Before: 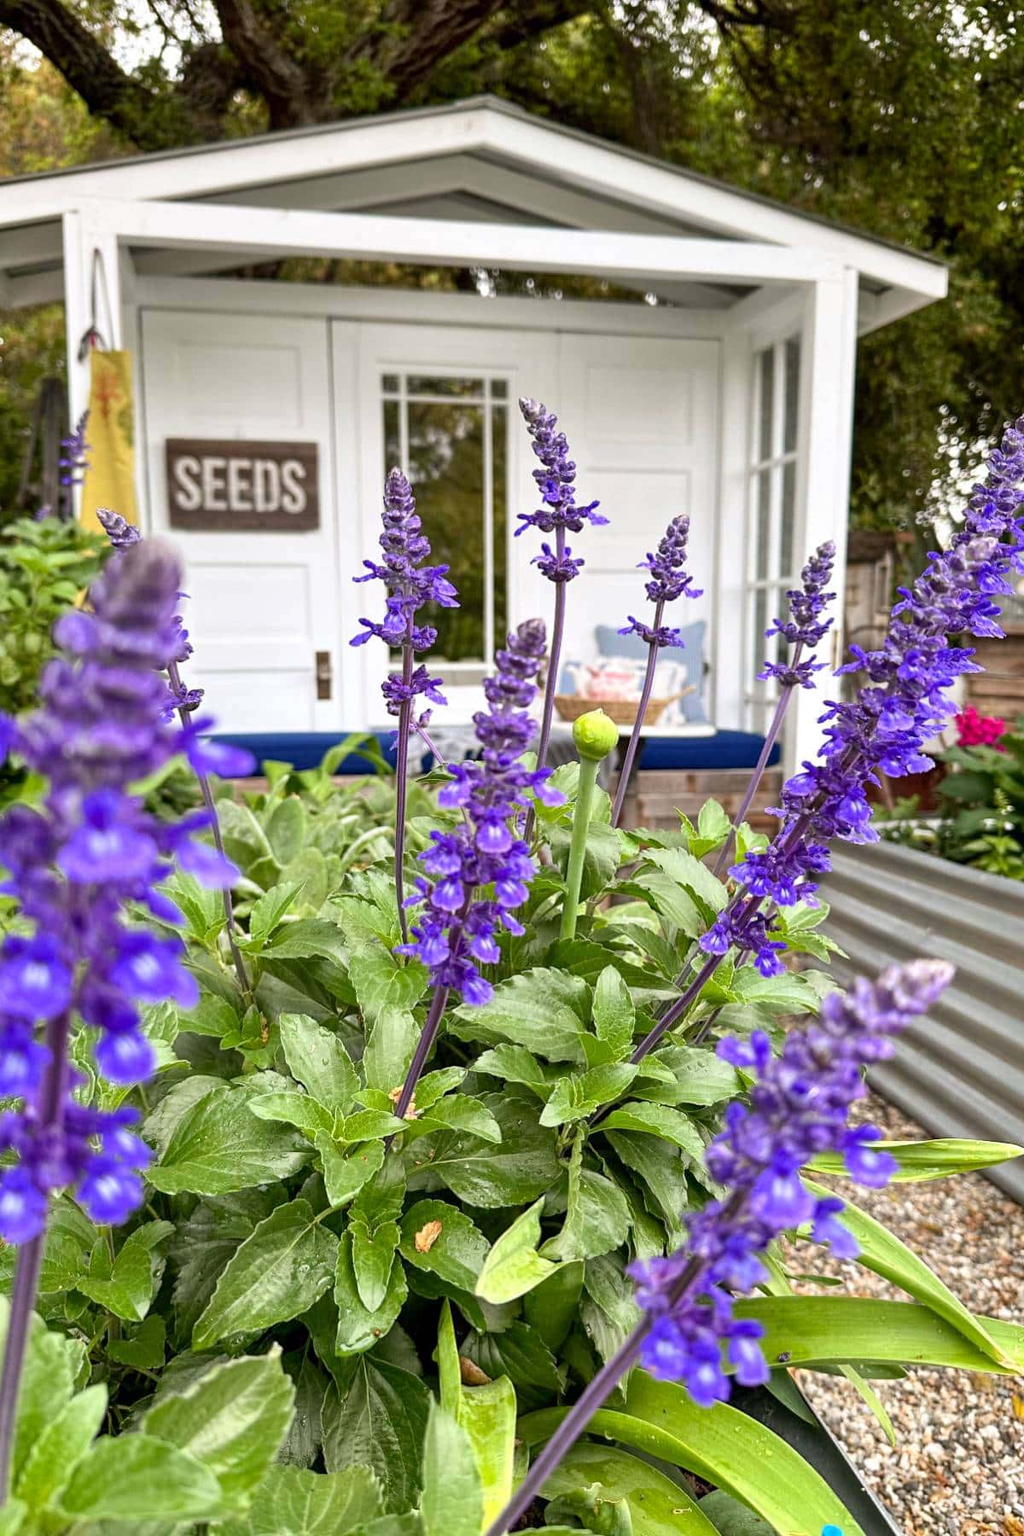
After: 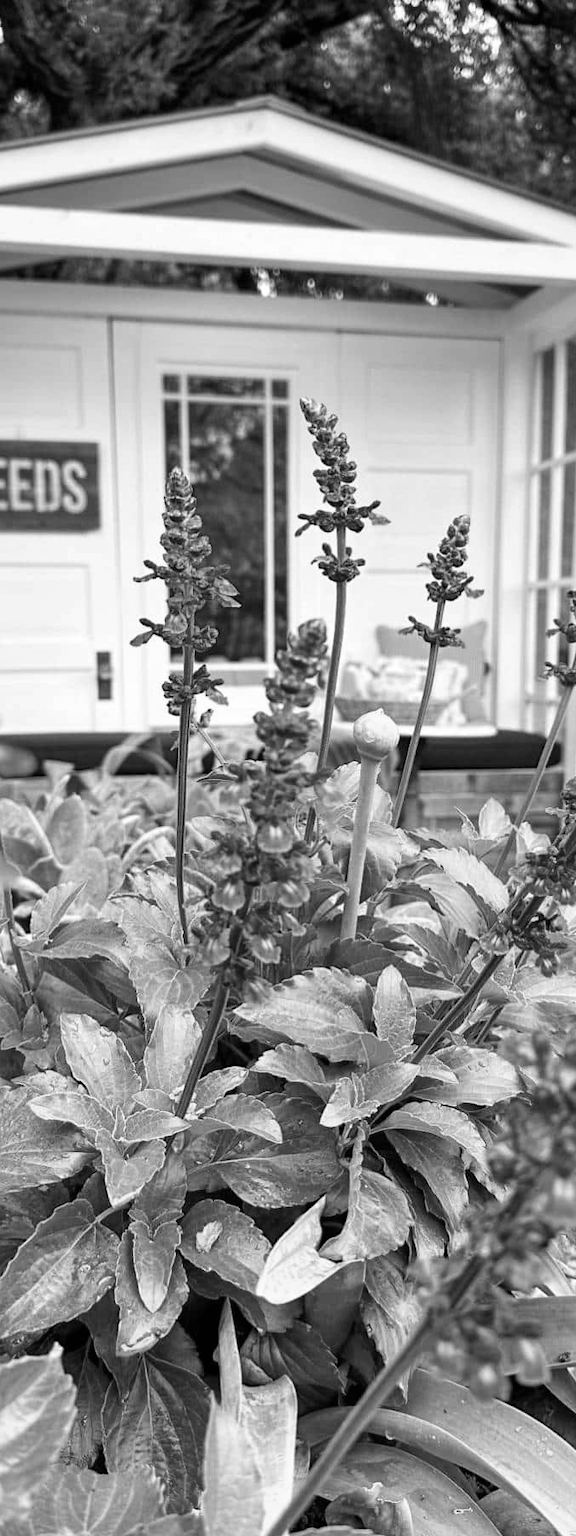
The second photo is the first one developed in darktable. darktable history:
crop: left 21.496%, right 22.254%
color calibration: illuminant as shot in camera, x 0.358, y 0.373, temperature 4628.91 K
contrast brightness saturation: contrast 0.09, saturation 0.28
monochrome: size 3.1
